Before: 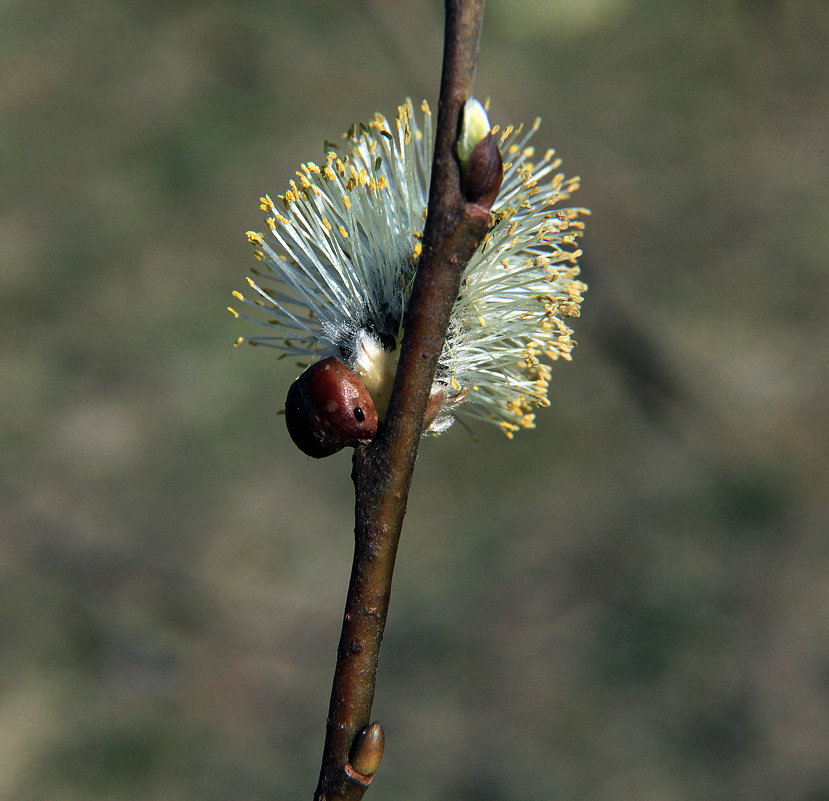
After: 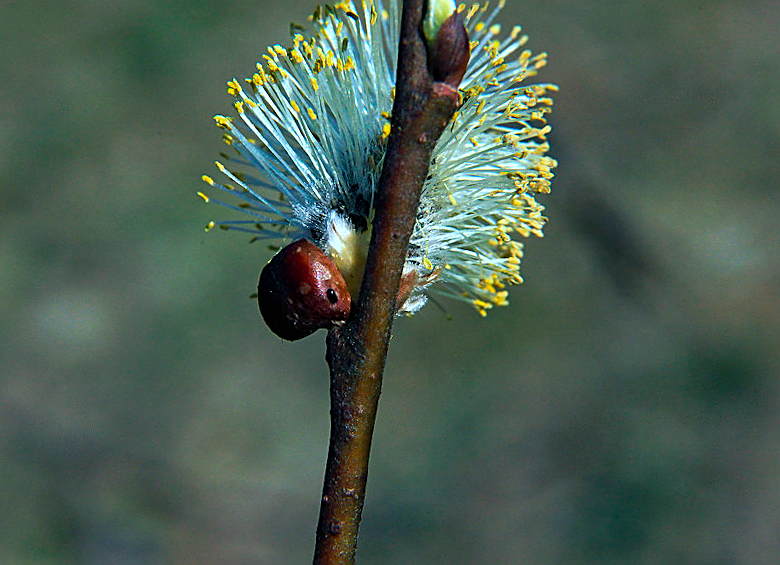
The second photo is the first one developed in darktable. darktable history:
color balance rgb: linear chroma grading › global chroma 15%, perceptual saturation grading › global saturation 30%
rotate and perspective: rotation -1.42°, crop left 0.016, crop right 0.984, crop top 0.035, crop bottom 0.965
crop and rotate: left 2.991%, top 13.302%, right 1.981%, bottom 12.636%
color calibration: illuminant Planckian (black body), x 0.375, y 0.373, temperature 4117 K
tone curve: curves: ch0 [(0, 0) (0.003, 0.003) (0.011, 0.011) (0.025, 0.024) (0.044, 0.043) (0.069, 0.068) (0.1, 0.097) (0.136, 0.132) (0.177, 0.173) (0.224, 0.219) (0.277, 0.27) (0.335, 0.327) (0.399, 0.389) (0.468, 0.457) (0.543, 0.549) (0.623, 0.628) (0.709, 0.713) (0.801, 0.803) (0.898, 0.899) (1, 1)], preserve colors none
sharpen: on, module defaults
